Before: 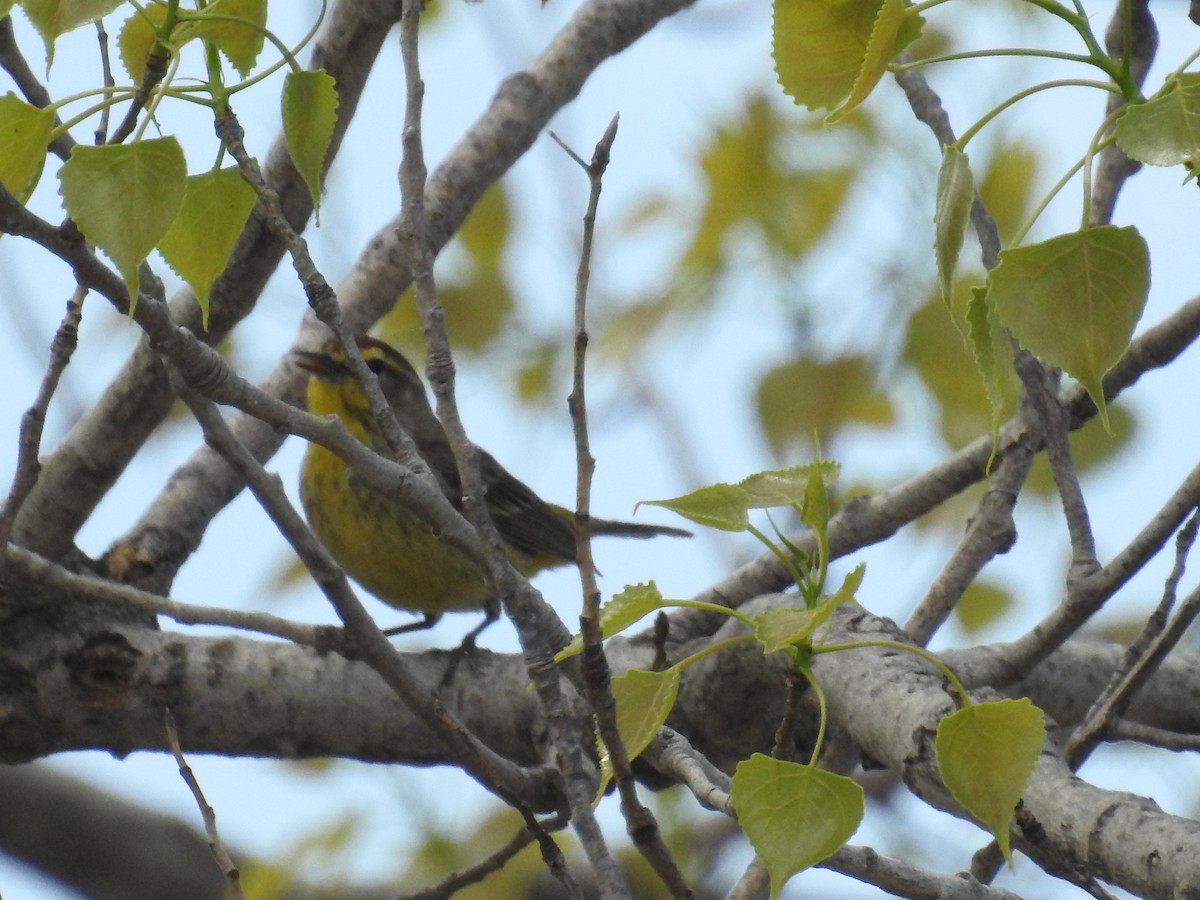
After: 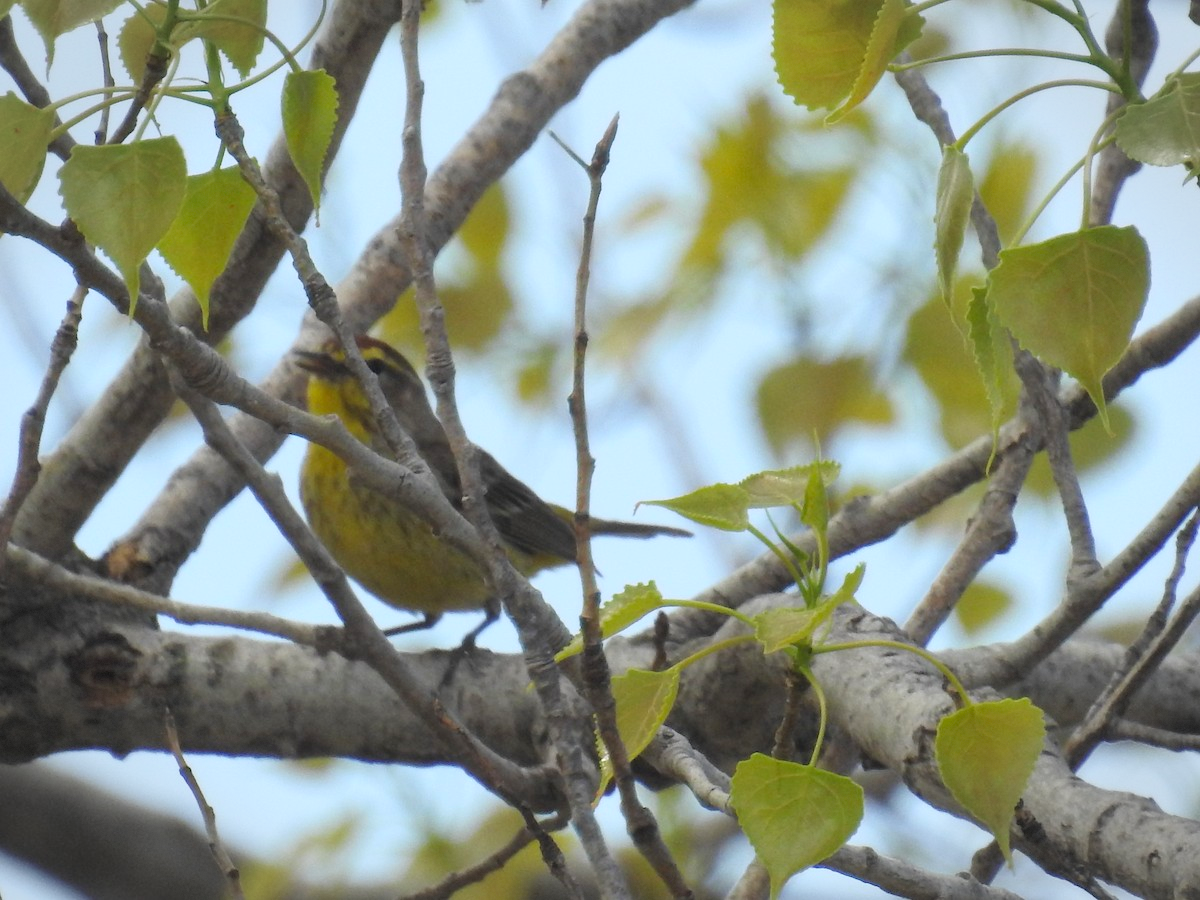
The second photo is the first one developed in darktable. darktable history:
contrast brightness saturation: brightness 0.09, saturation 0.19
vignetting: fall-off start 91%, fall-off radius 39.39%, brightness -0.182, saturation -0.3, width/height ratio 1.219, shape 1.3, dithering 8-bit output, unbound false
